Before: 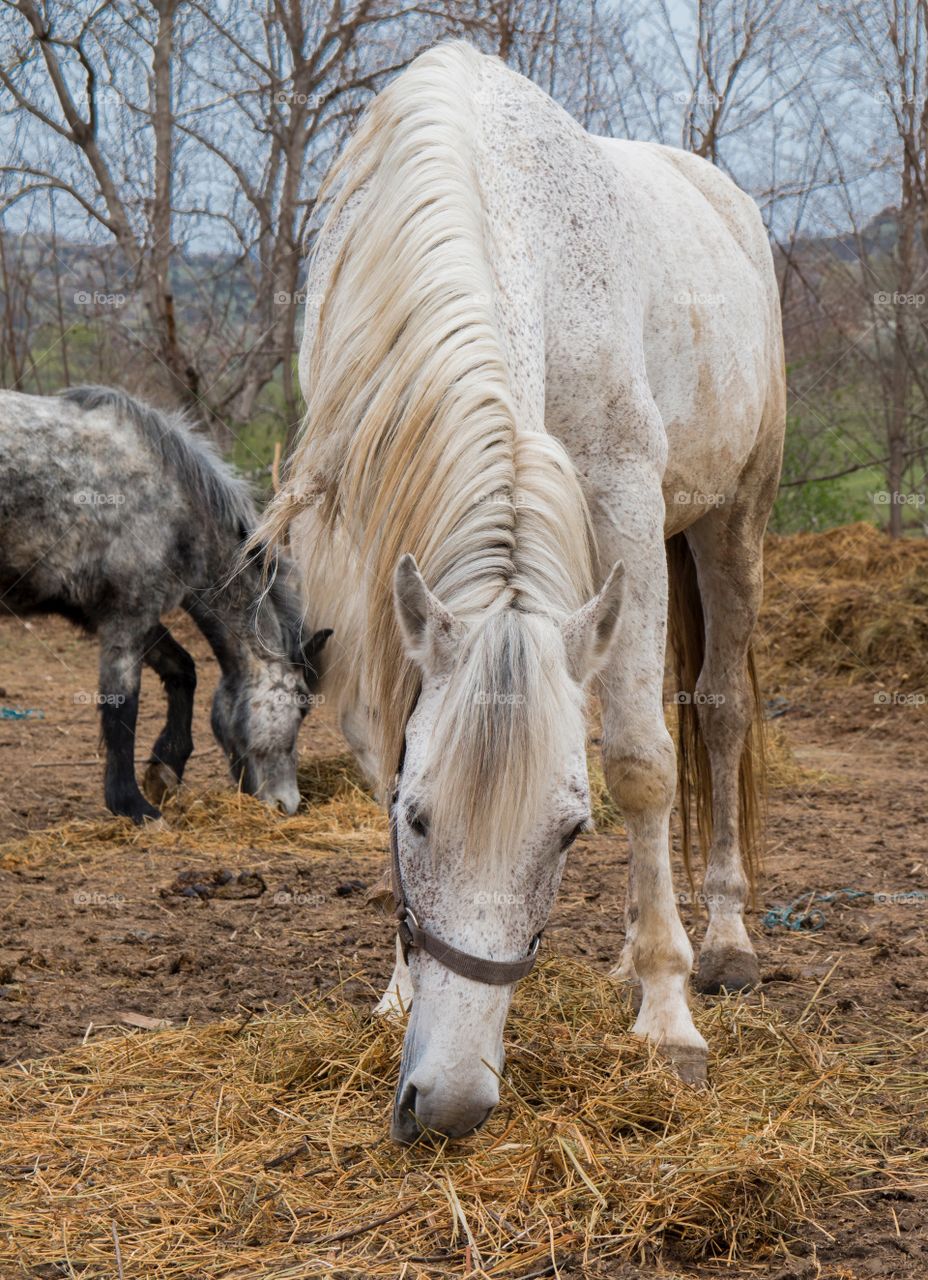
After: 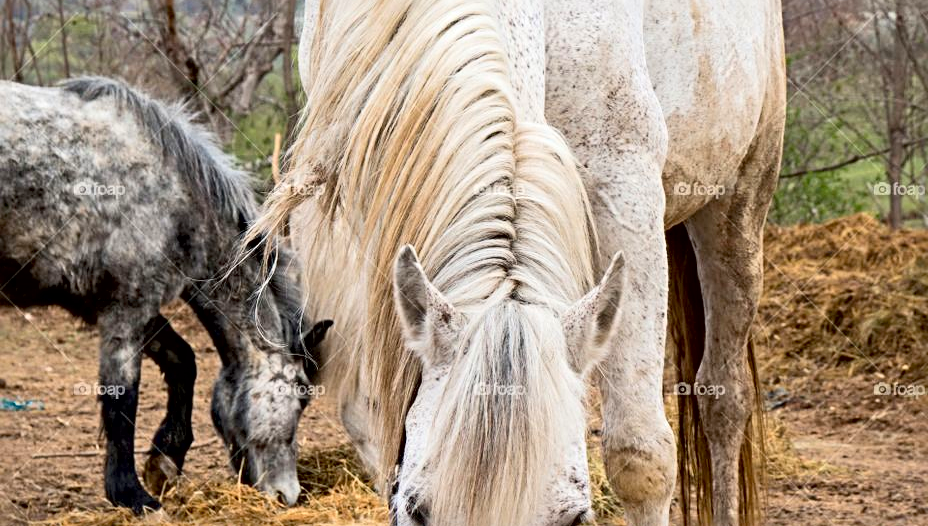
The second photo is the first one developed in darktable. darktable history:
contrast brightness saturation: contrast 0.197, brightness 0.145, saturation 0.148
exposure: black level correction 0.007, exposure 0.156 EV, compensate highlight preservation false
sharpen: radius 4.843
crop and rotate: top 24.146%, bottom 34.728%
